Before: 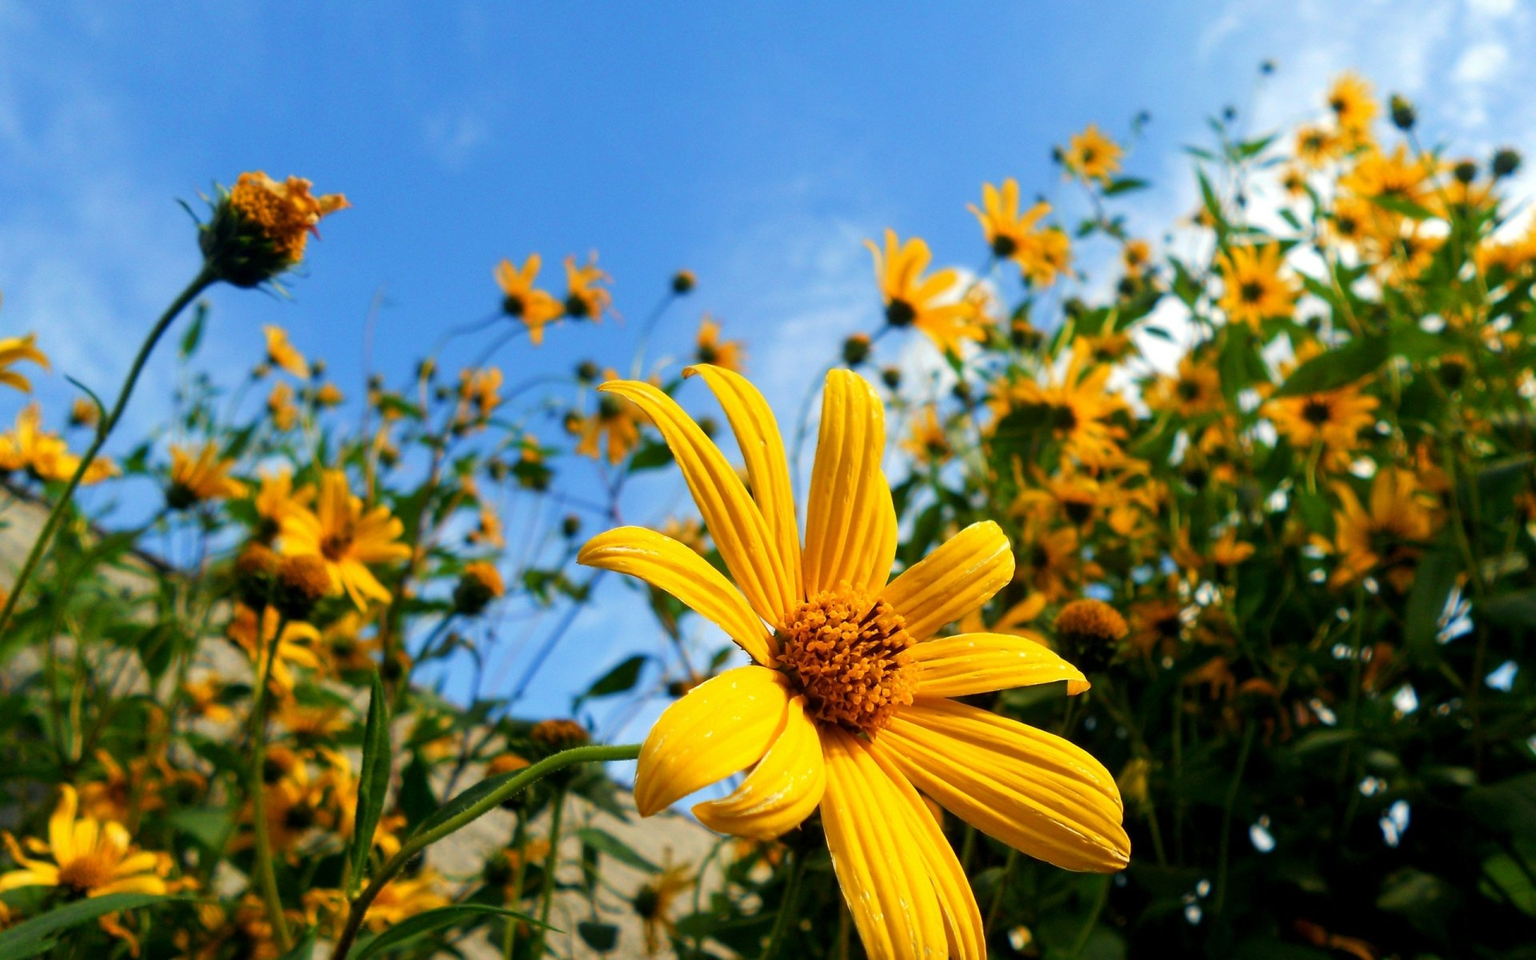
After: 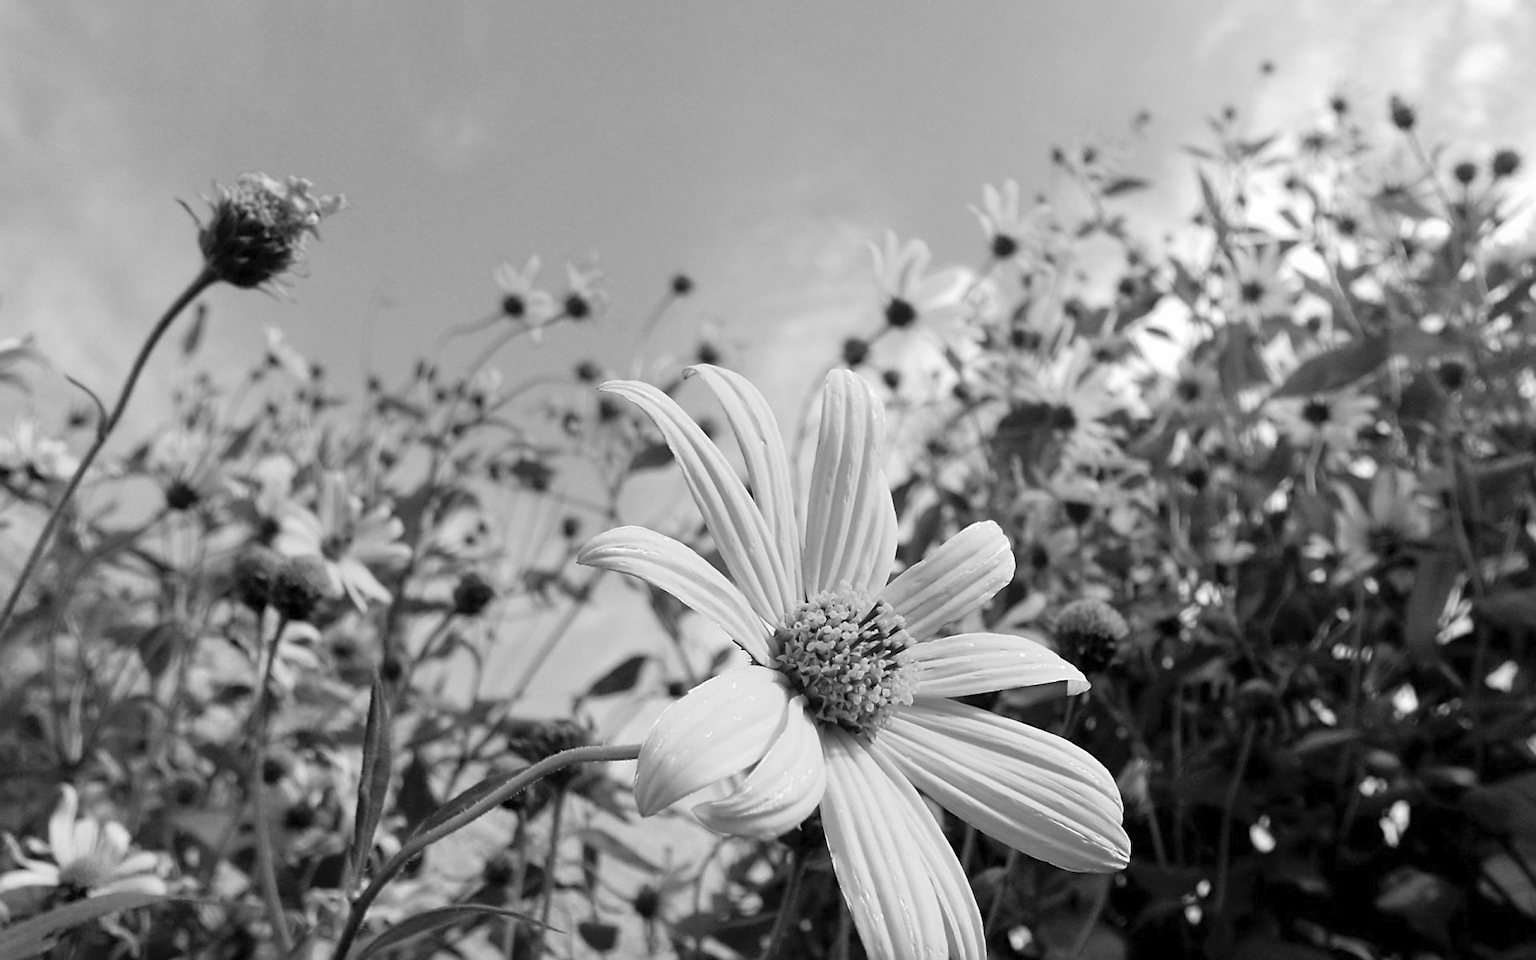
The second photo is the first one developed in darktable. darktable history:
monochrome: a 2.21, b -1.33, size 2.2
white balance: emerald 1
color correction: saturation 0.98
contrast brightness saturation: brightness 0.15
sharpen: on, module defaults
